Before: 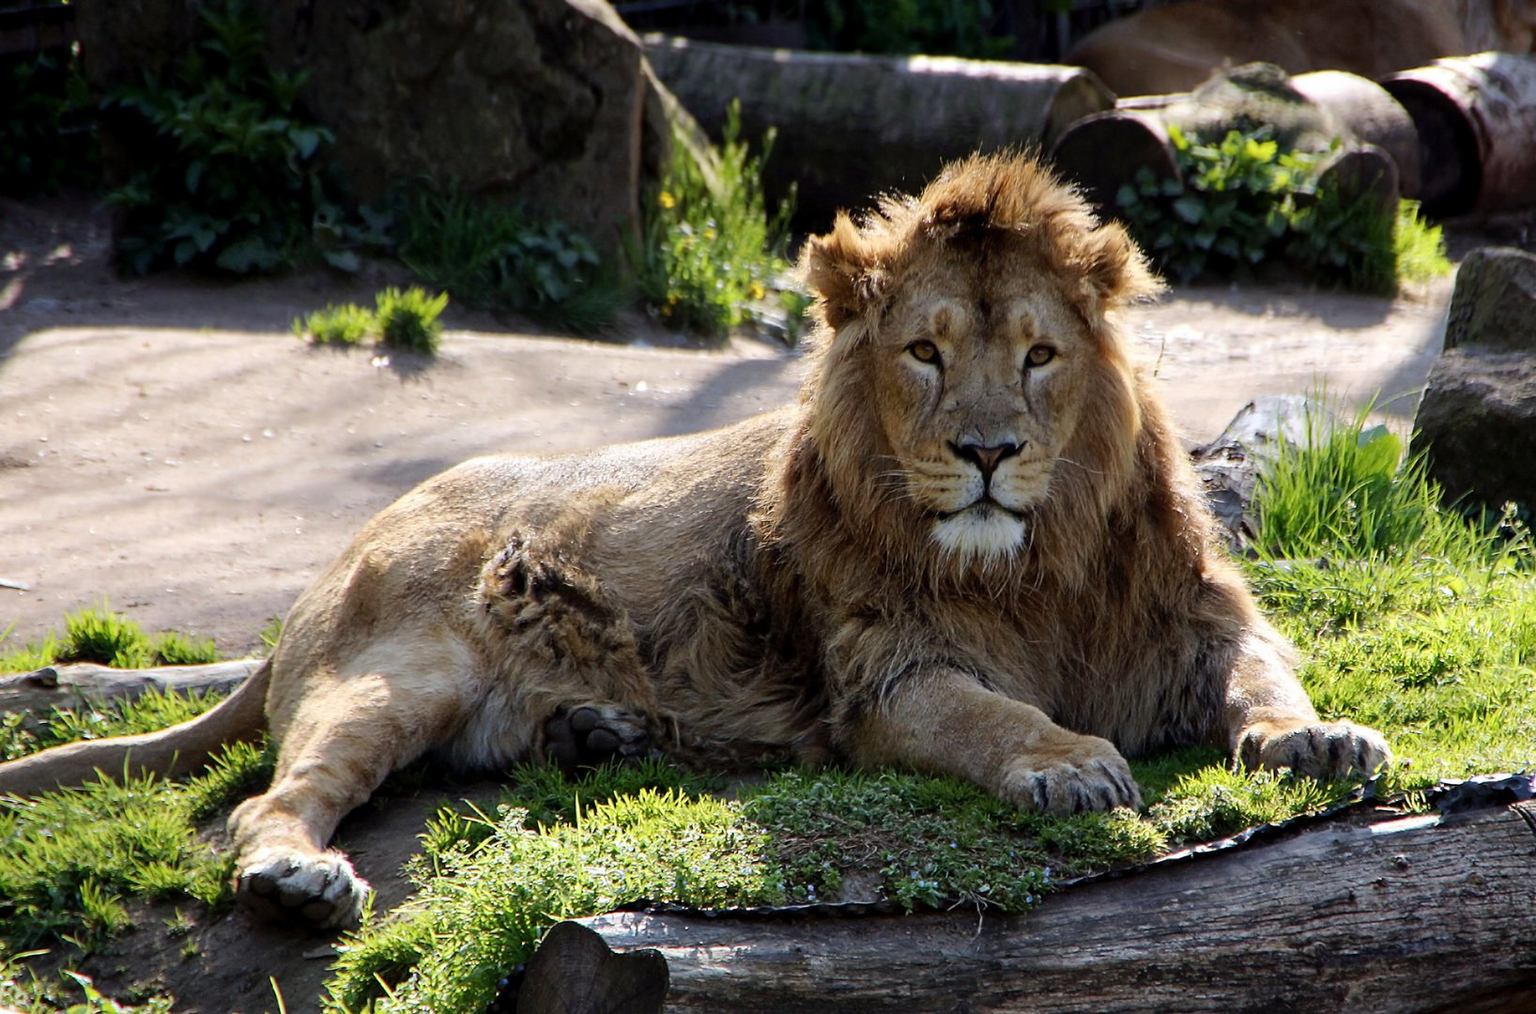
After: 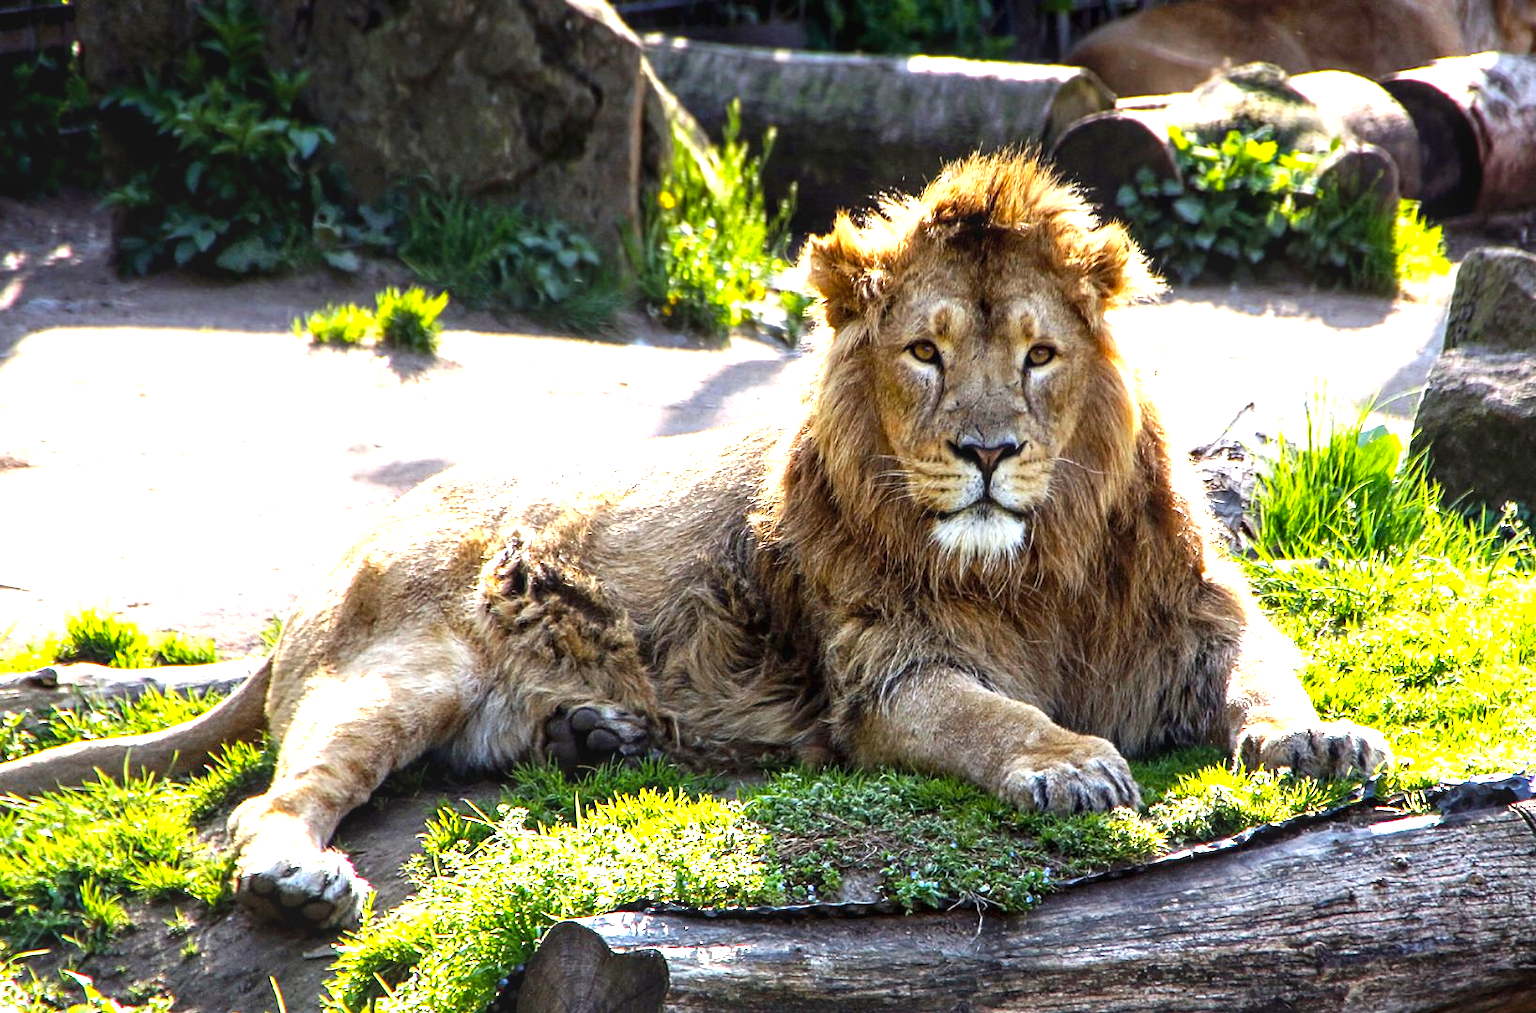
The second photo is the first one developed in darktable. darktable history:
color balance rgb: perceptual saturation grading › global saturation 19.567%, perceptual brilliance grading › global brilliance 29.538%
exposure: black level correction 0, exposure 0.5 EV, compensate exposure bias true, compensate highlight preservation false
local contrast: on, module defaults
